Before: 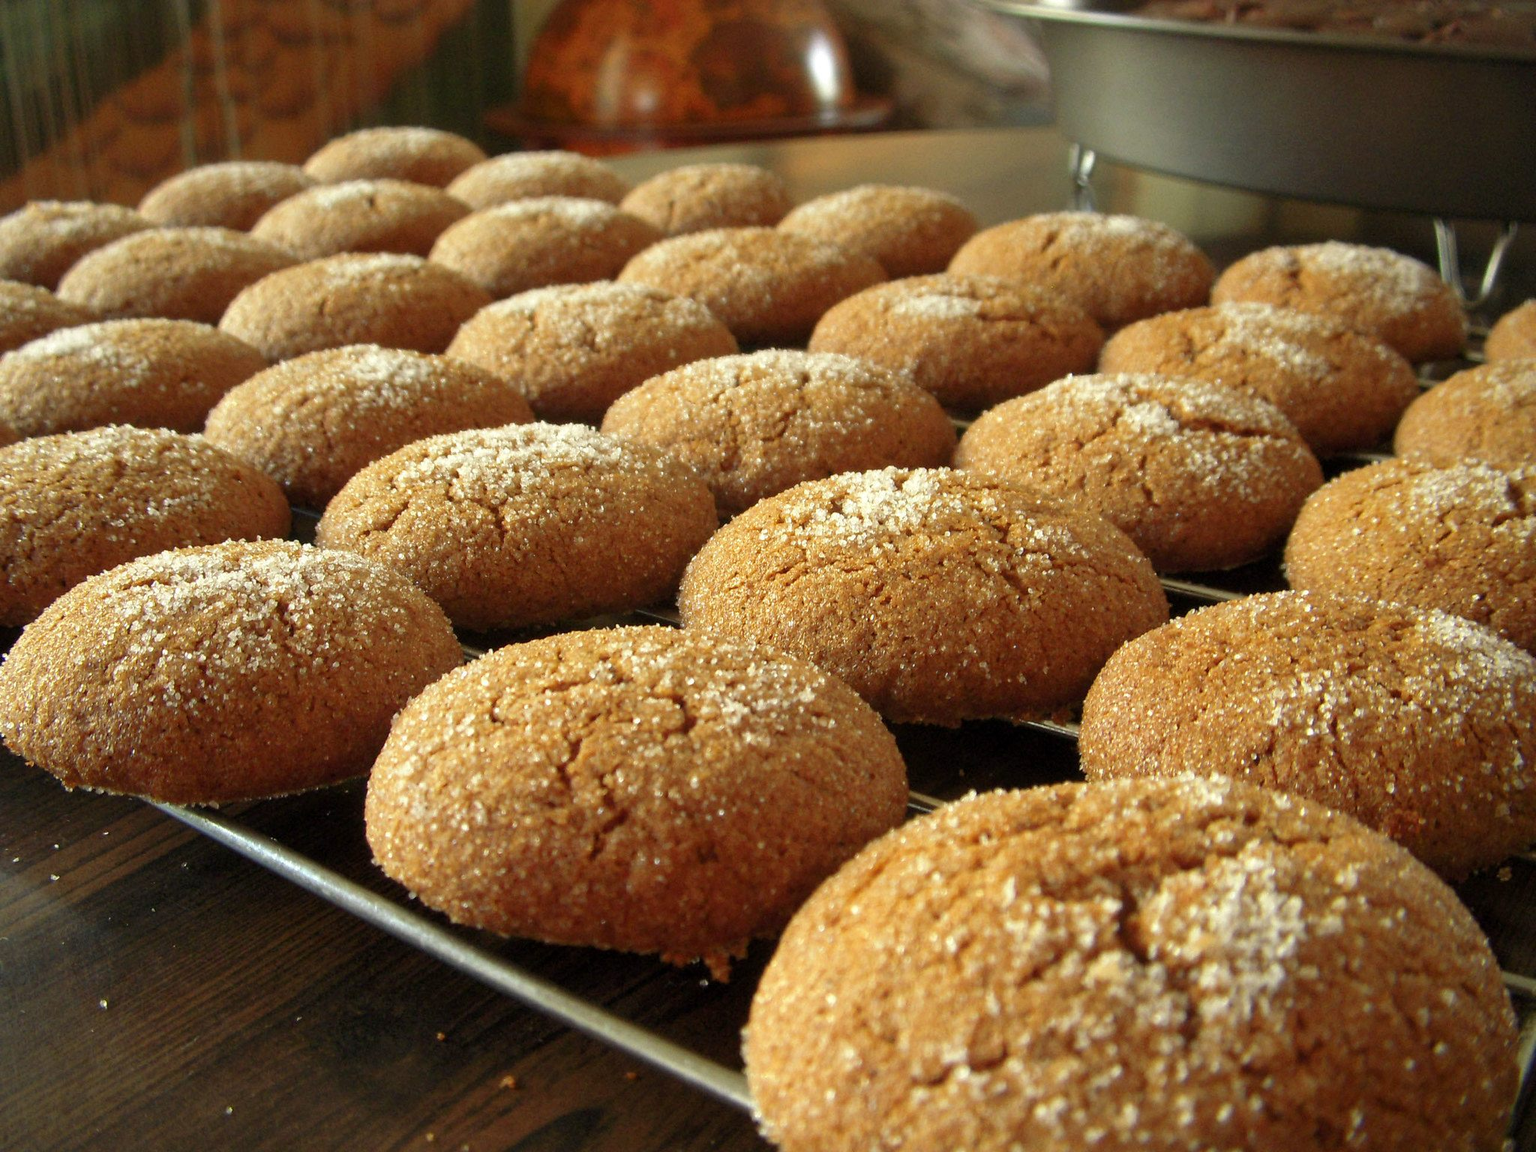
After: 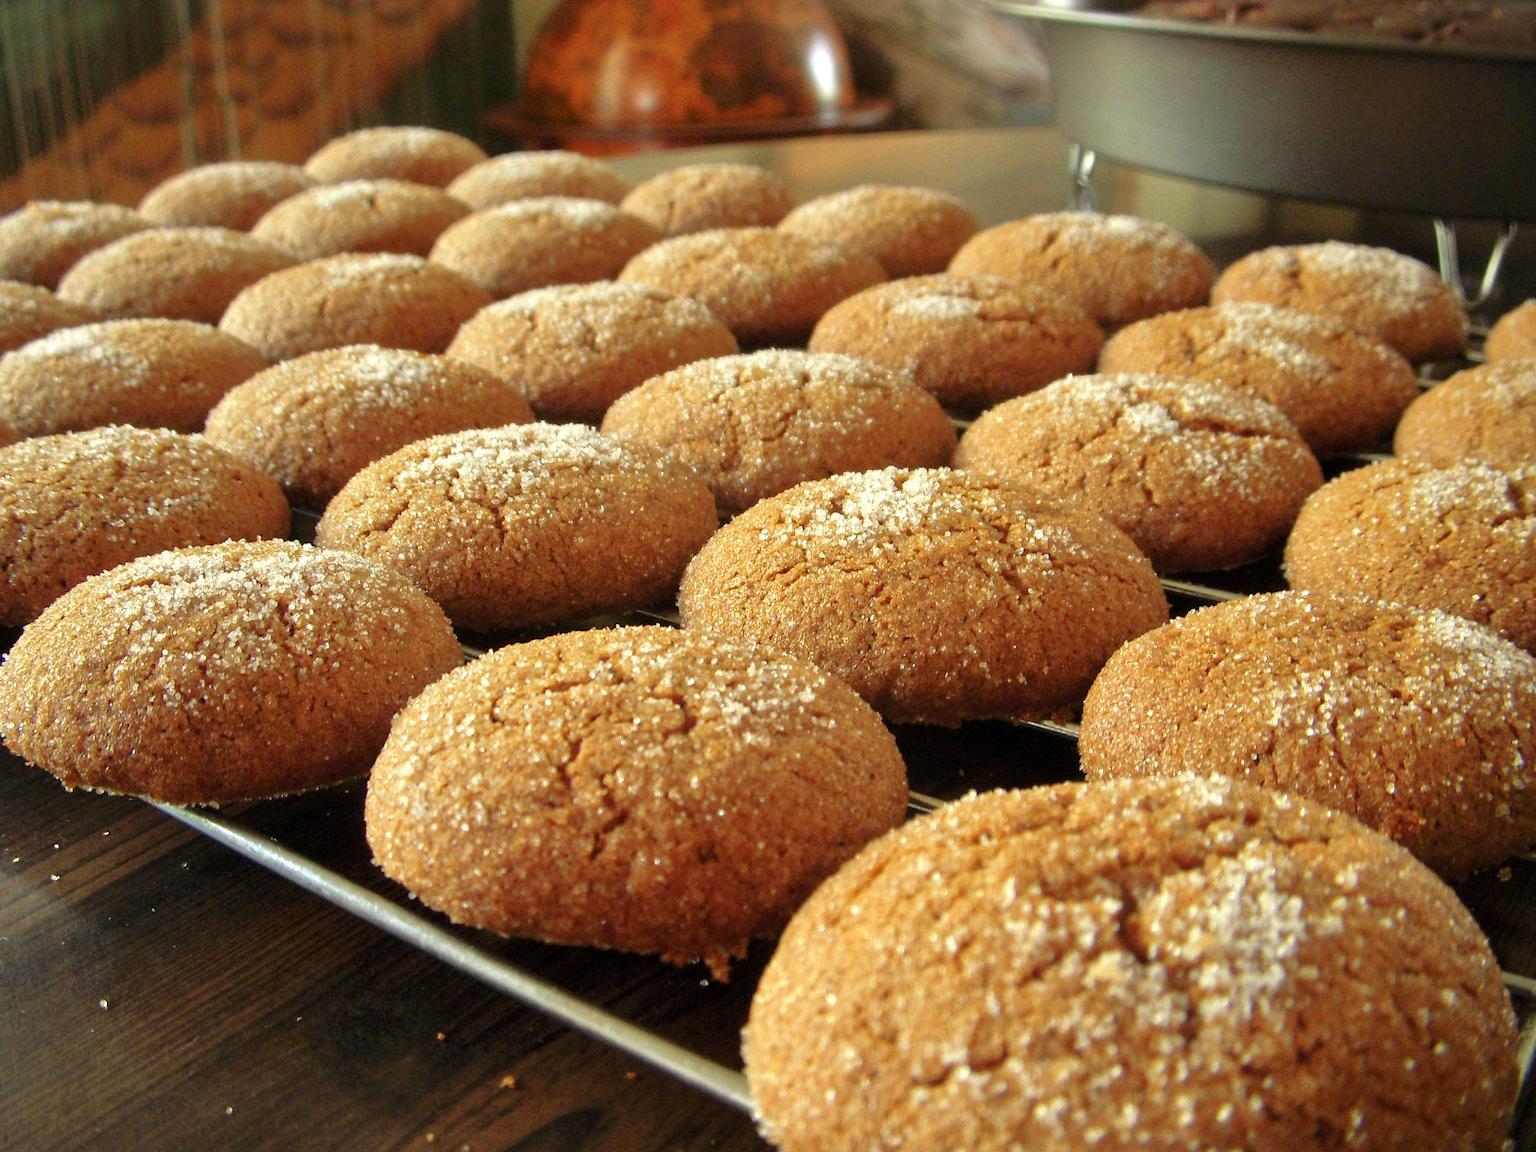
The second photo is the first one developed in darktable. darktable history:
tone equalizer: -8 EV 0.002 EV, -7 EV -0.043 EV, -6 EV 0.017 EV, -5 EV 0.055 EV, -4 EV 0.286 EV, -3 EV 0.671 EV, -2 EV 0.556 EV, -1 EV 0.197 EV, +0 EV 0.025 EV
